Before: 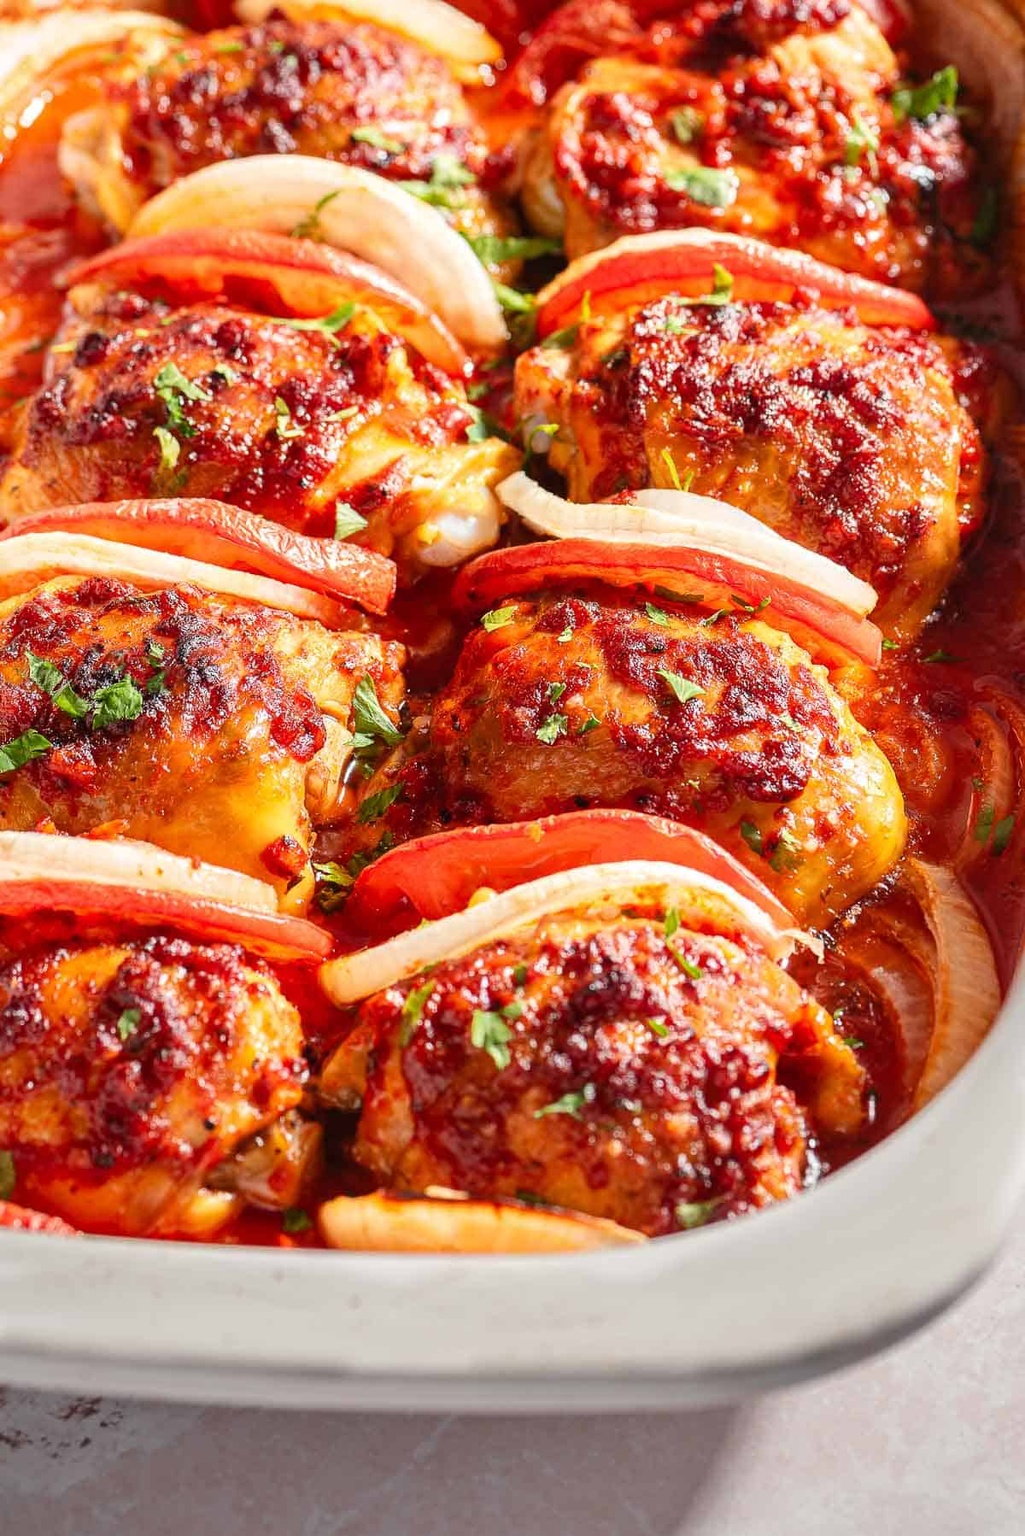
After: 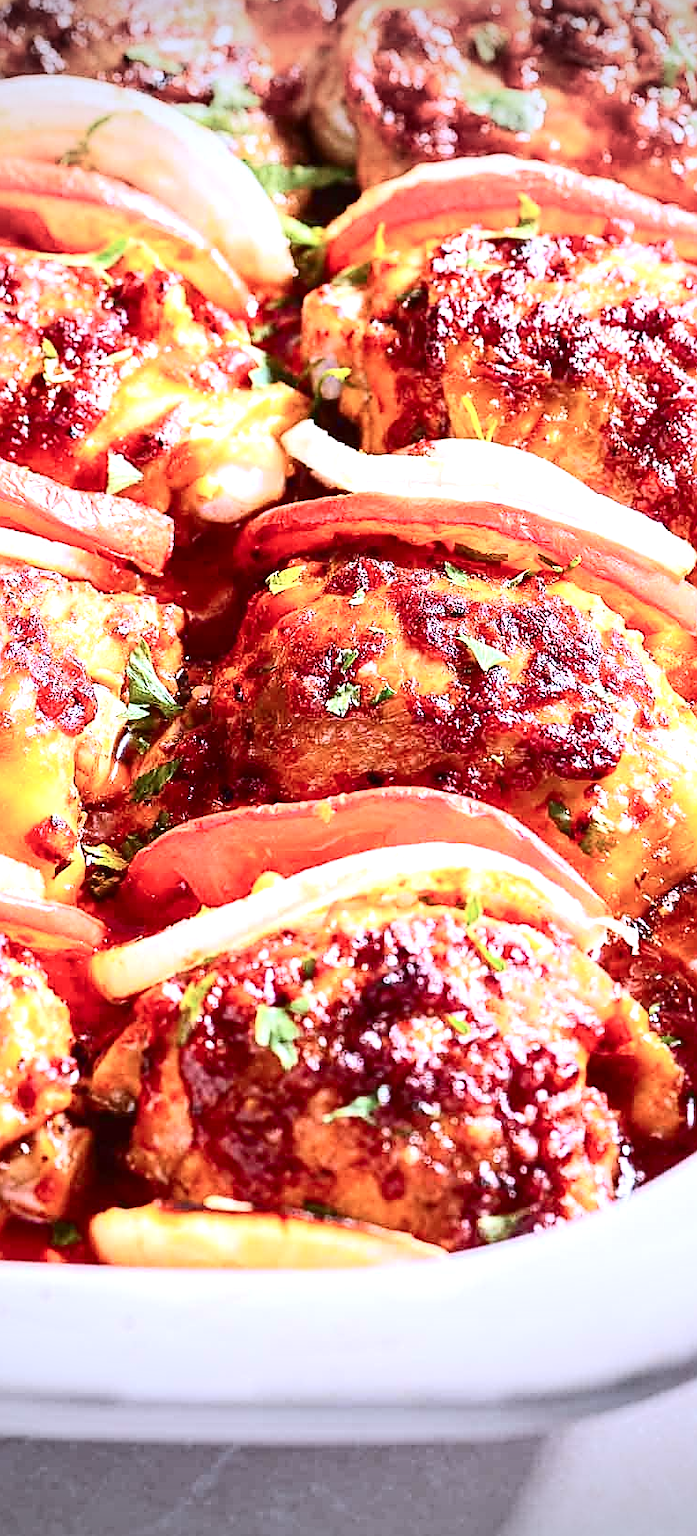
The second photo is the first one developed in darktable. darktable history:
exposure: black level correction 0, exposure 0.697 EV, compensate highlight preservation false
crop and rotate: left 23.126%, top 5.625%, right 14.272%, bottom 2.338%
contrast brightness saturation: contrast 0.296
vignetting: fall-off start 100.15%, width/height ratio 1.323
sharpen: on, module defaults
color calibration: illuminant as shot in camera, x 0.379, y 0.397, temperature 4131.49 K
tone equalizer: mask exposure compensation -0.495 EV
